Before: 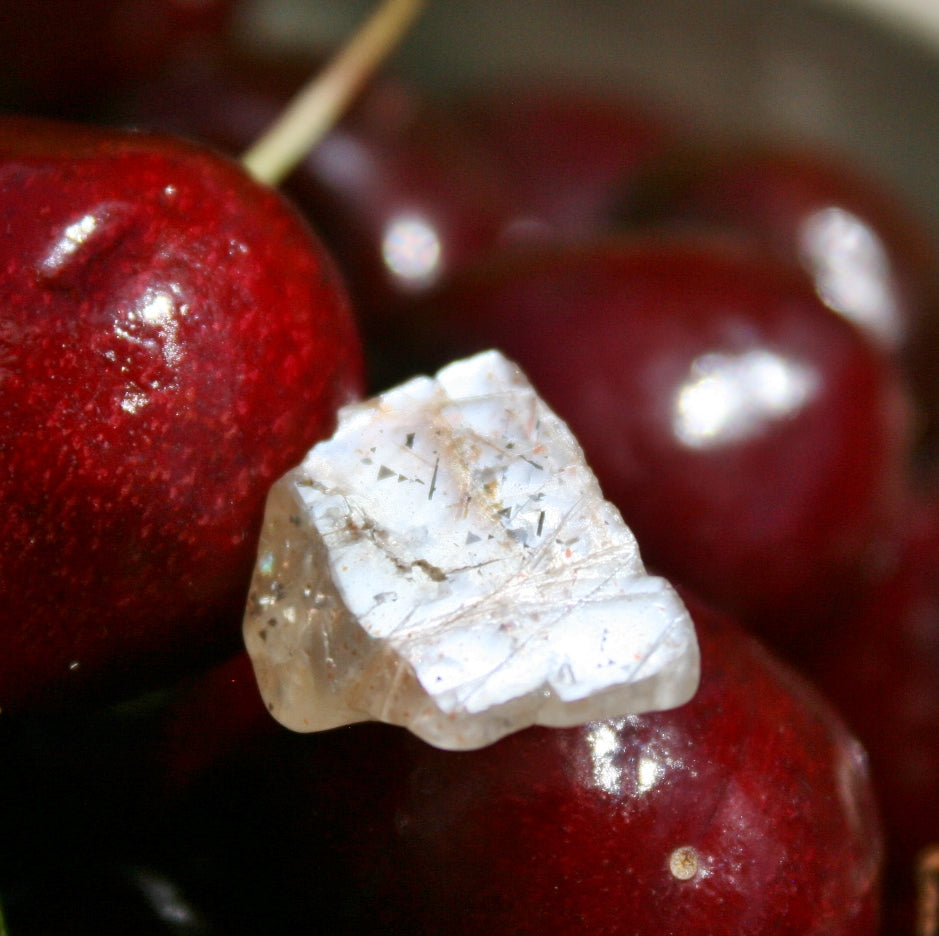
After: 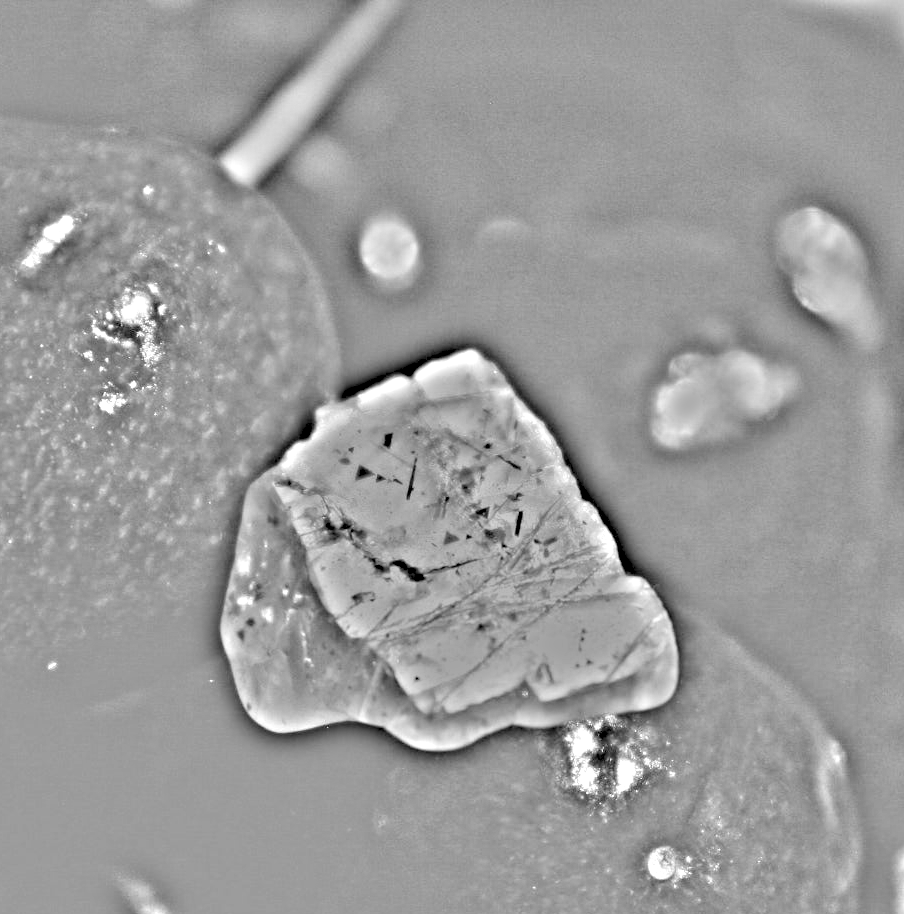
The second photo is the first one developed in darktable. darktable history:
highpass: on, module defaults
contrast brightness saturation: brightness 0.28
crop and rotate: left 2.536%, right 1.107%, bottom 2.246%
